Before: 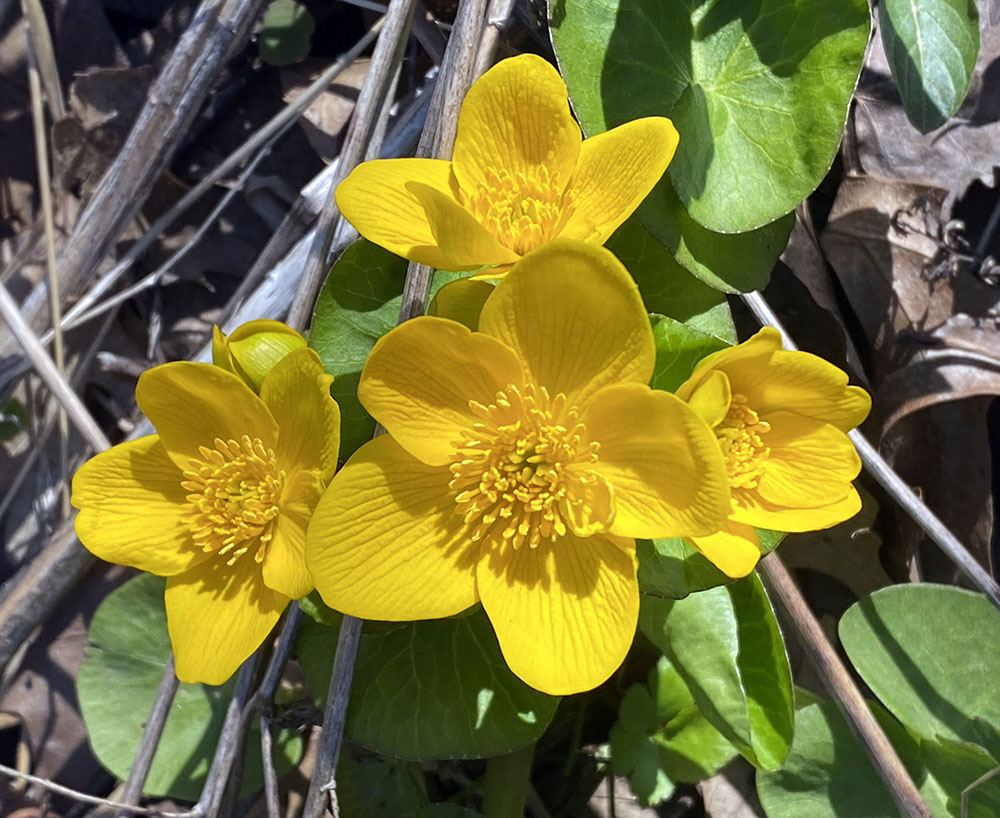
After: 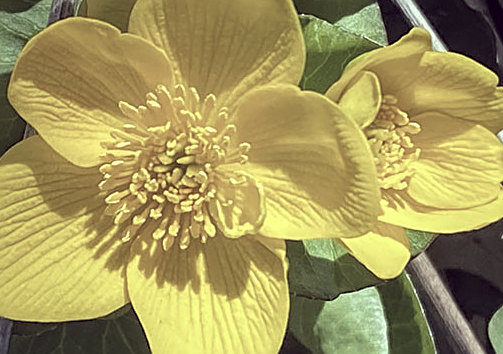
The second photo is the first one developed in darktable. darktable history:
local contrast: on, module defaults
color correction: highlights a* -20.17, highlights b* 20.27, shadows a* 20.03, shadows b* -20.46, saturation 0.43
sharpen: on, module defaults
crop: left 35.03%, top 36.625%, right 14.663%, bottom 20.057%
